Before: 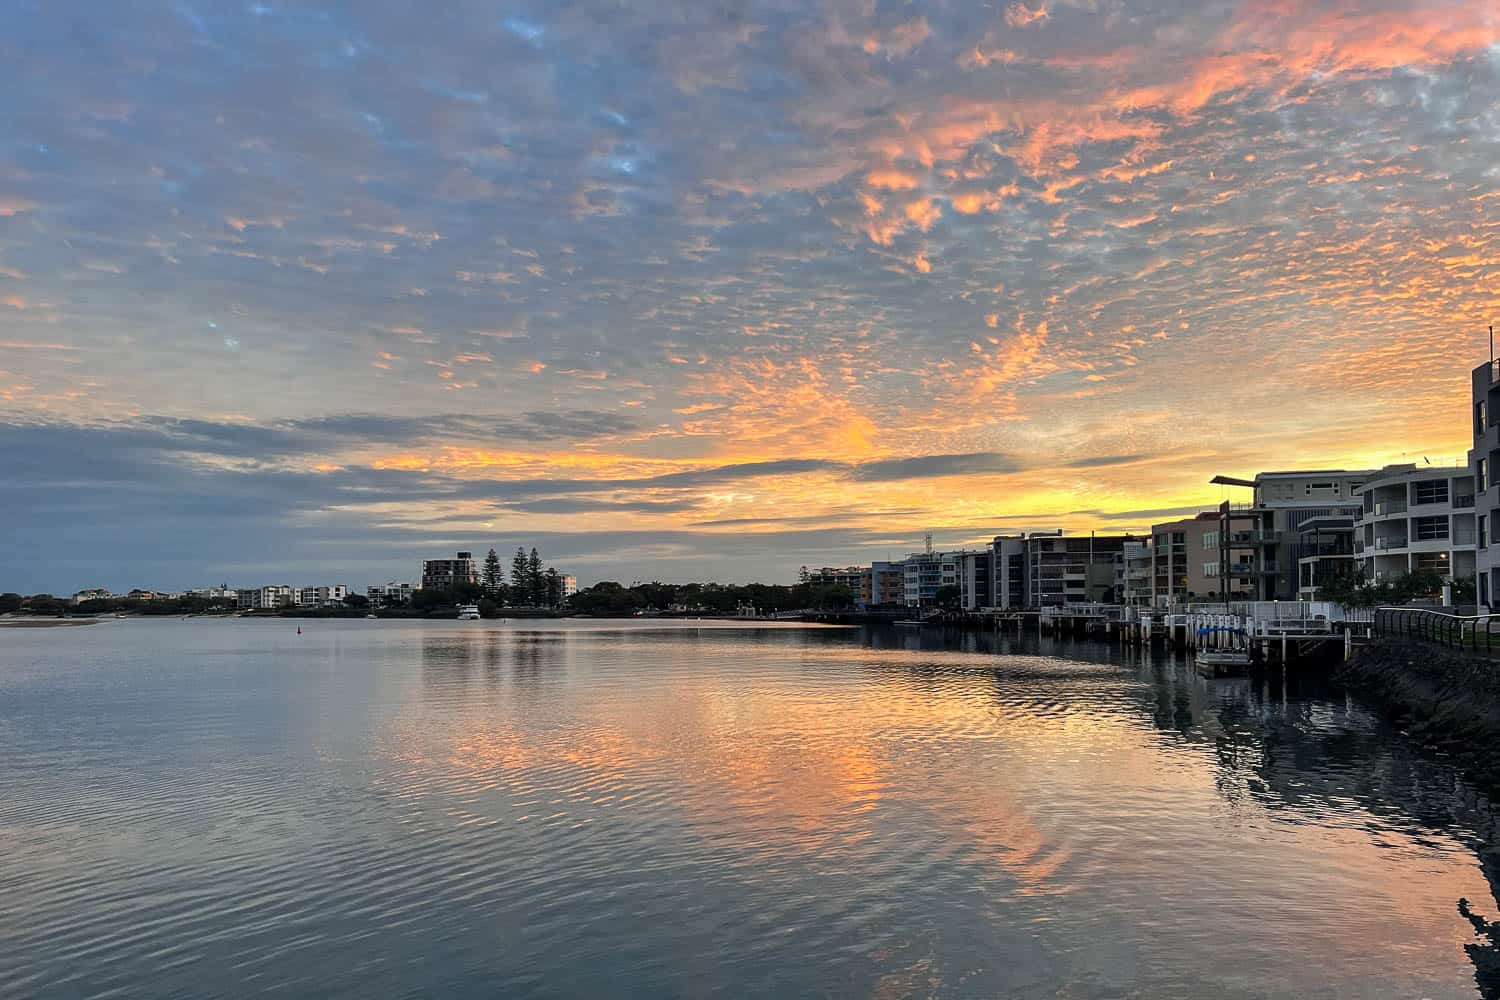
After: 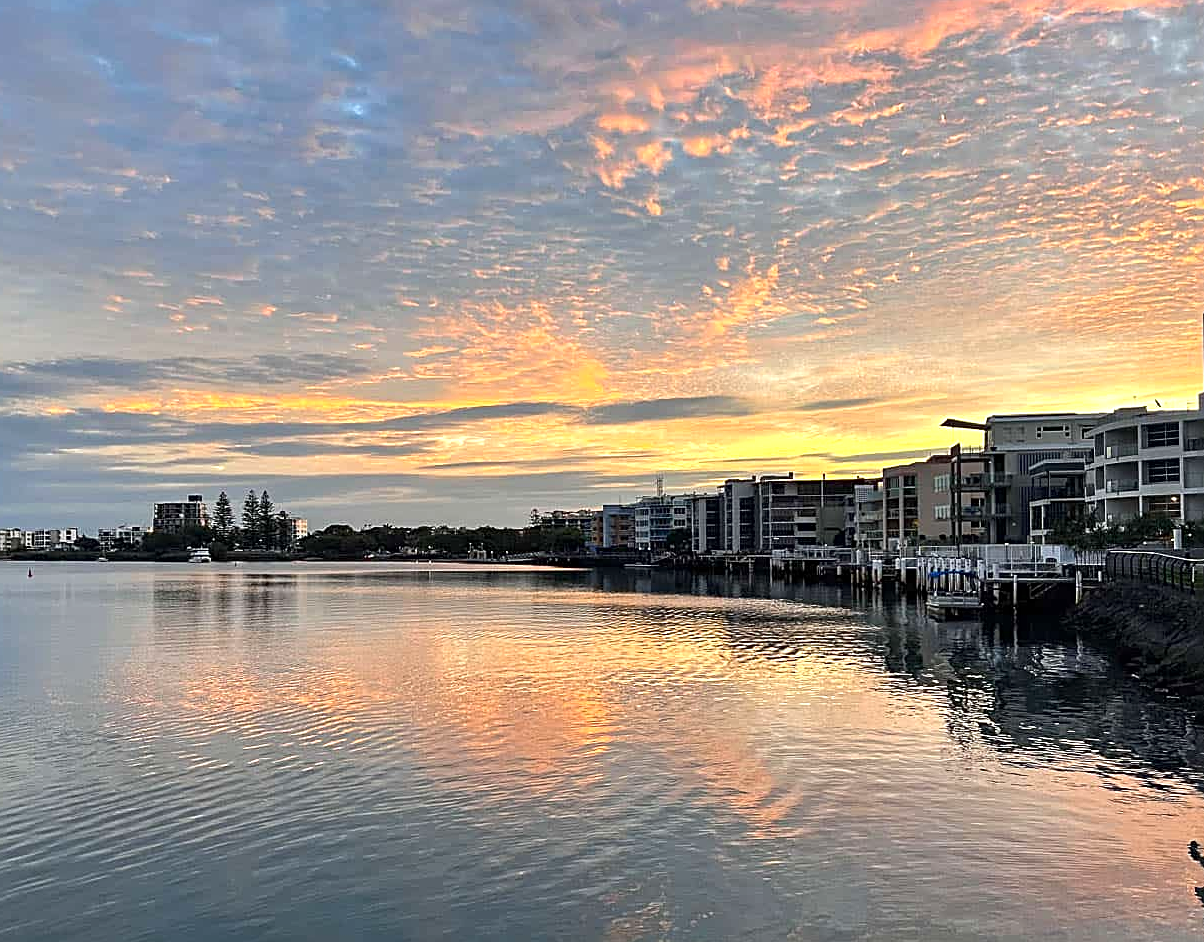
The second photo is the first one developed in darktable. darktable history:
tone equalizer: edges refinement/feathering 500, mask exposure compensation -1.57 EV, preserve details no
exposure: exposure 0.434 EV, compensate highlight preservation false
sharpen: radius 2.537, amount 0.624
crop and rotate: left 17.988%, top 5.748%, right 1.727%
local contrast: mode bilateral grid, contrast 99, coarseness 99, detail 96%, midtone range 0.2
